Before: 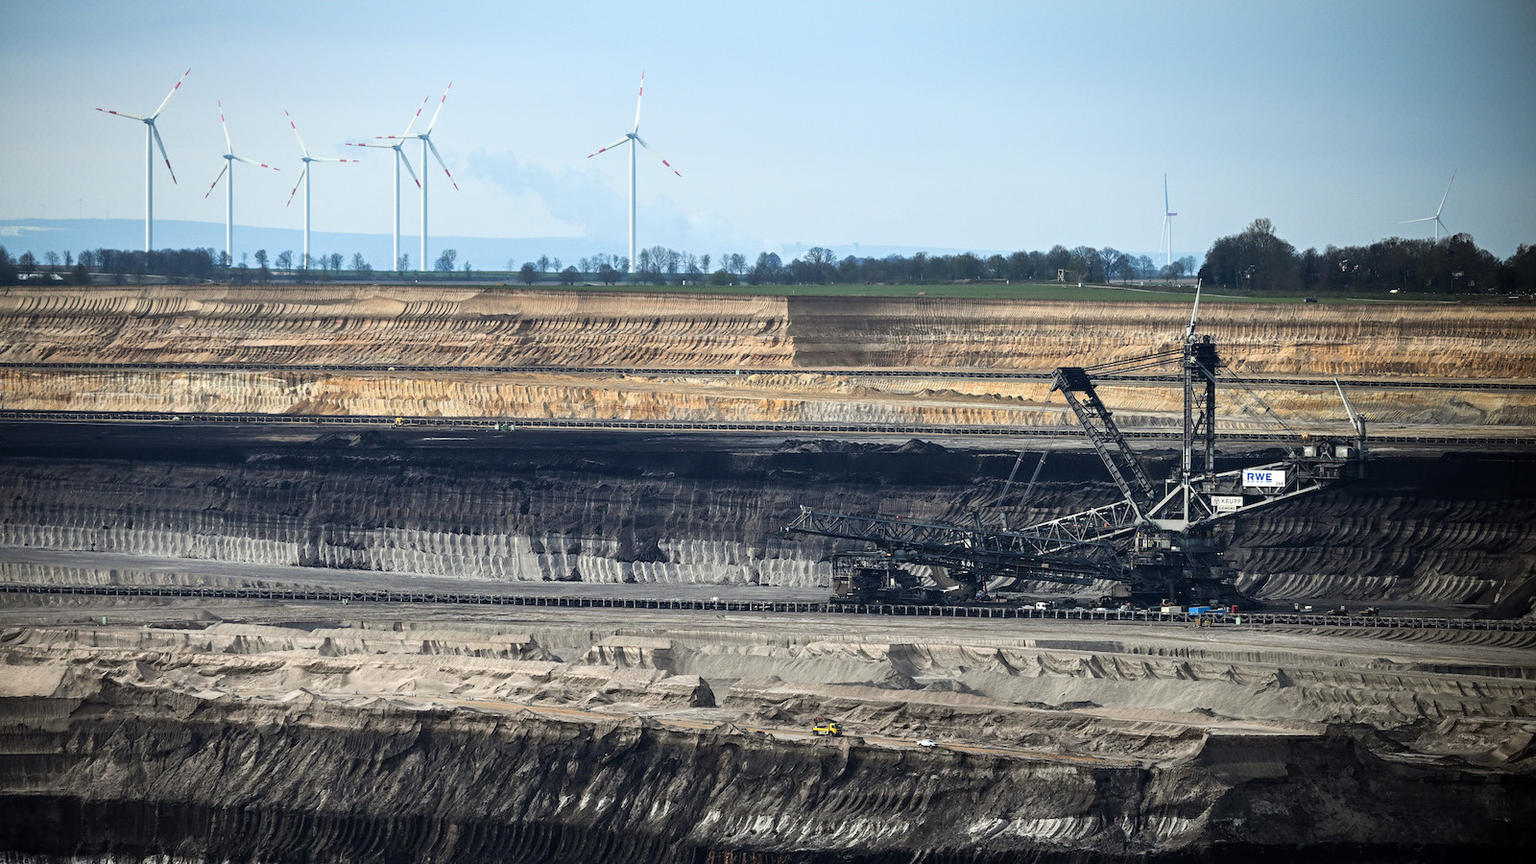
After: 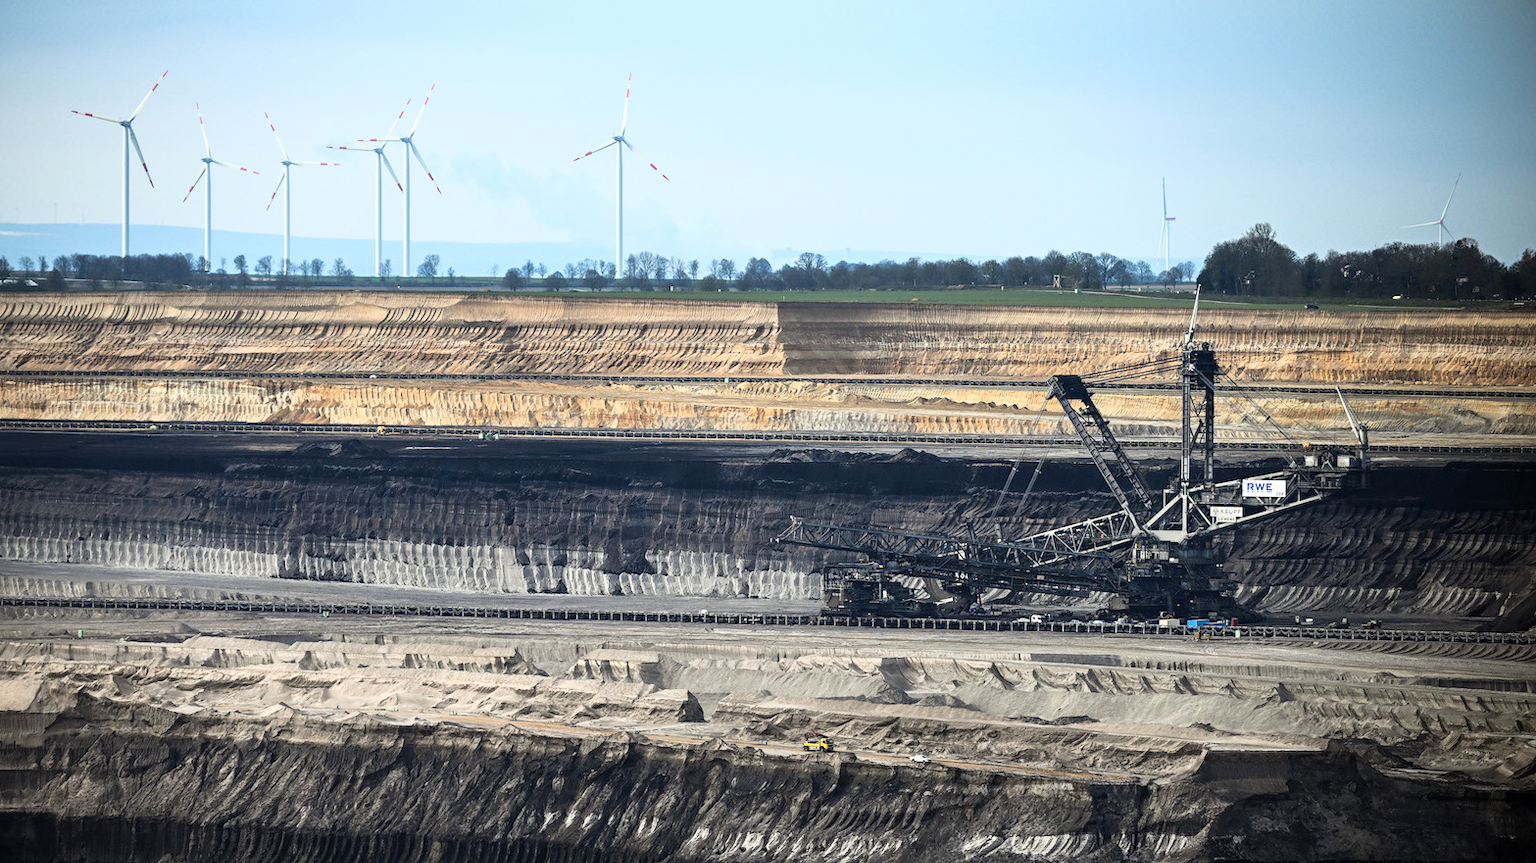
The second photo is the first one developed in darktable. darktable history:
base curve: curves: ch0 [(0, 0) (0.666, 0.806) (1, 1)]
crop: left 1.743%, right 0.268%, bottom 2.011%
